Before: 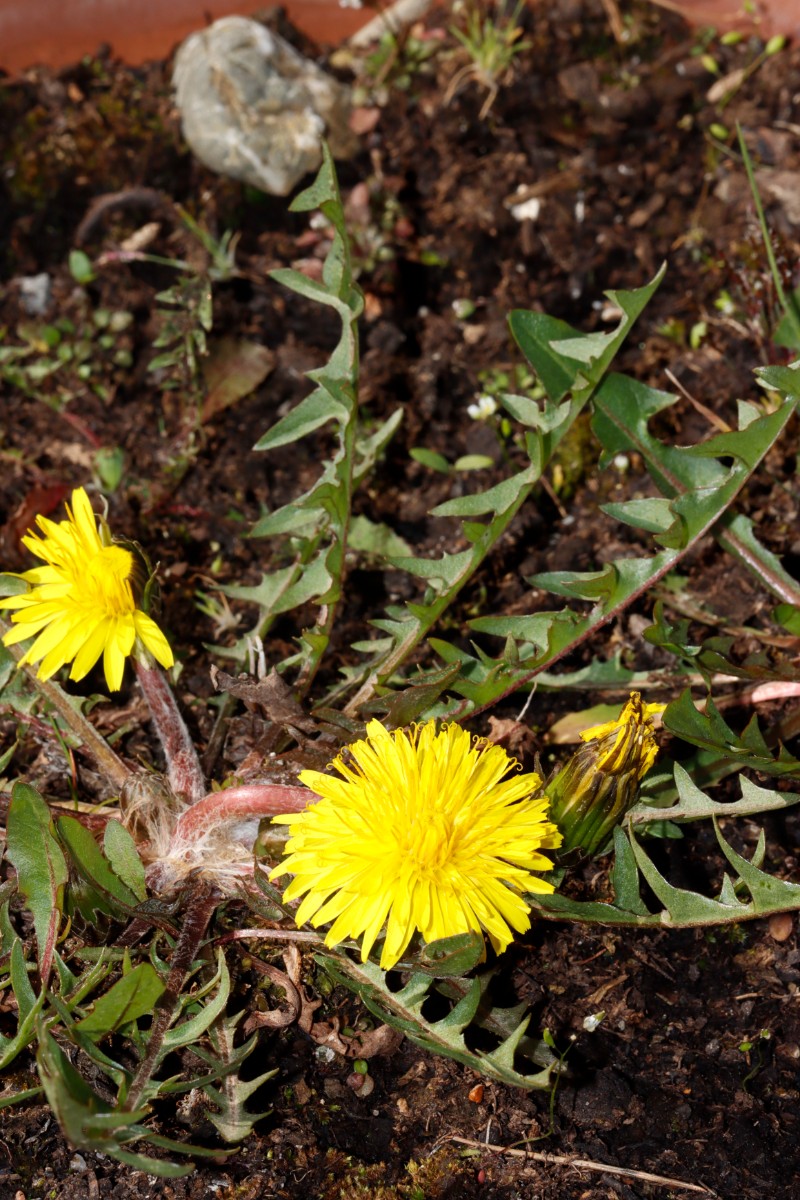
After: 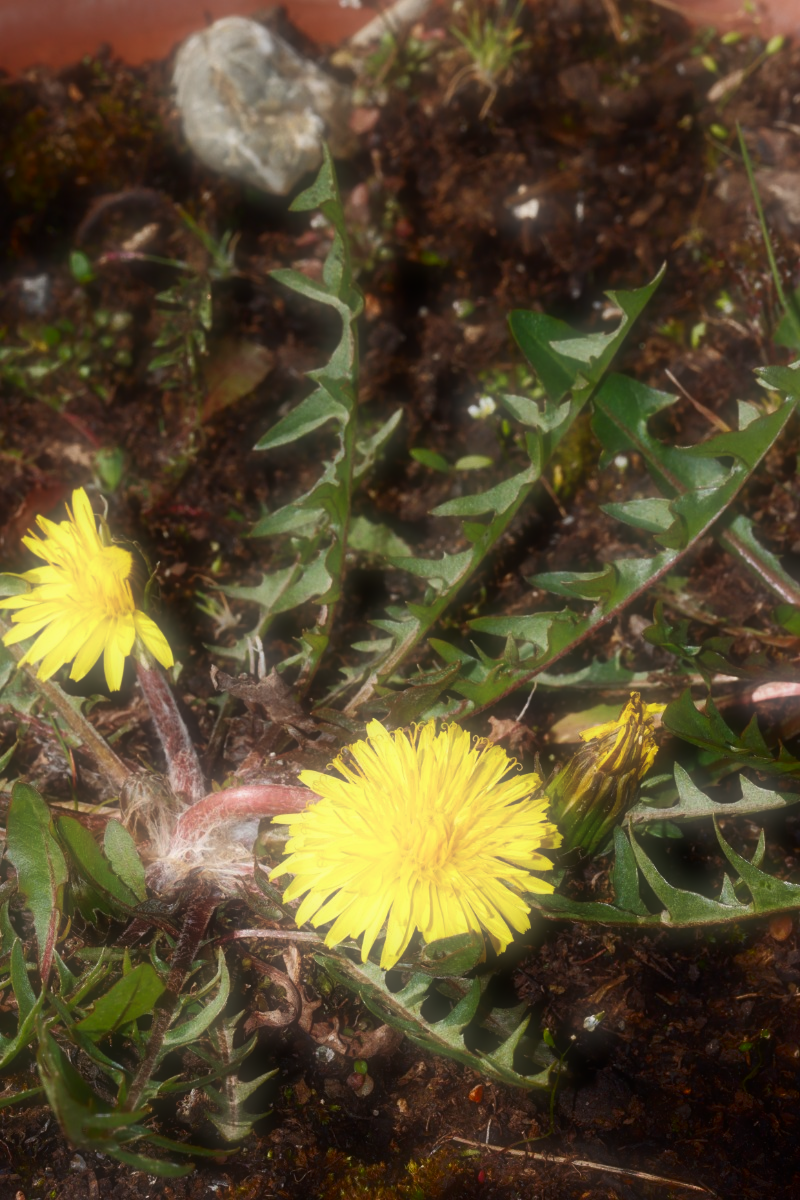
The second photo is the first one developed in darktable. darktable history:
shadows and highlights: shadows -54.3, highlights 86.09, soften with gaussian
soften: size 60.24%, saturation 65.46%, brightness 0.506 EV, mix 25.7%
